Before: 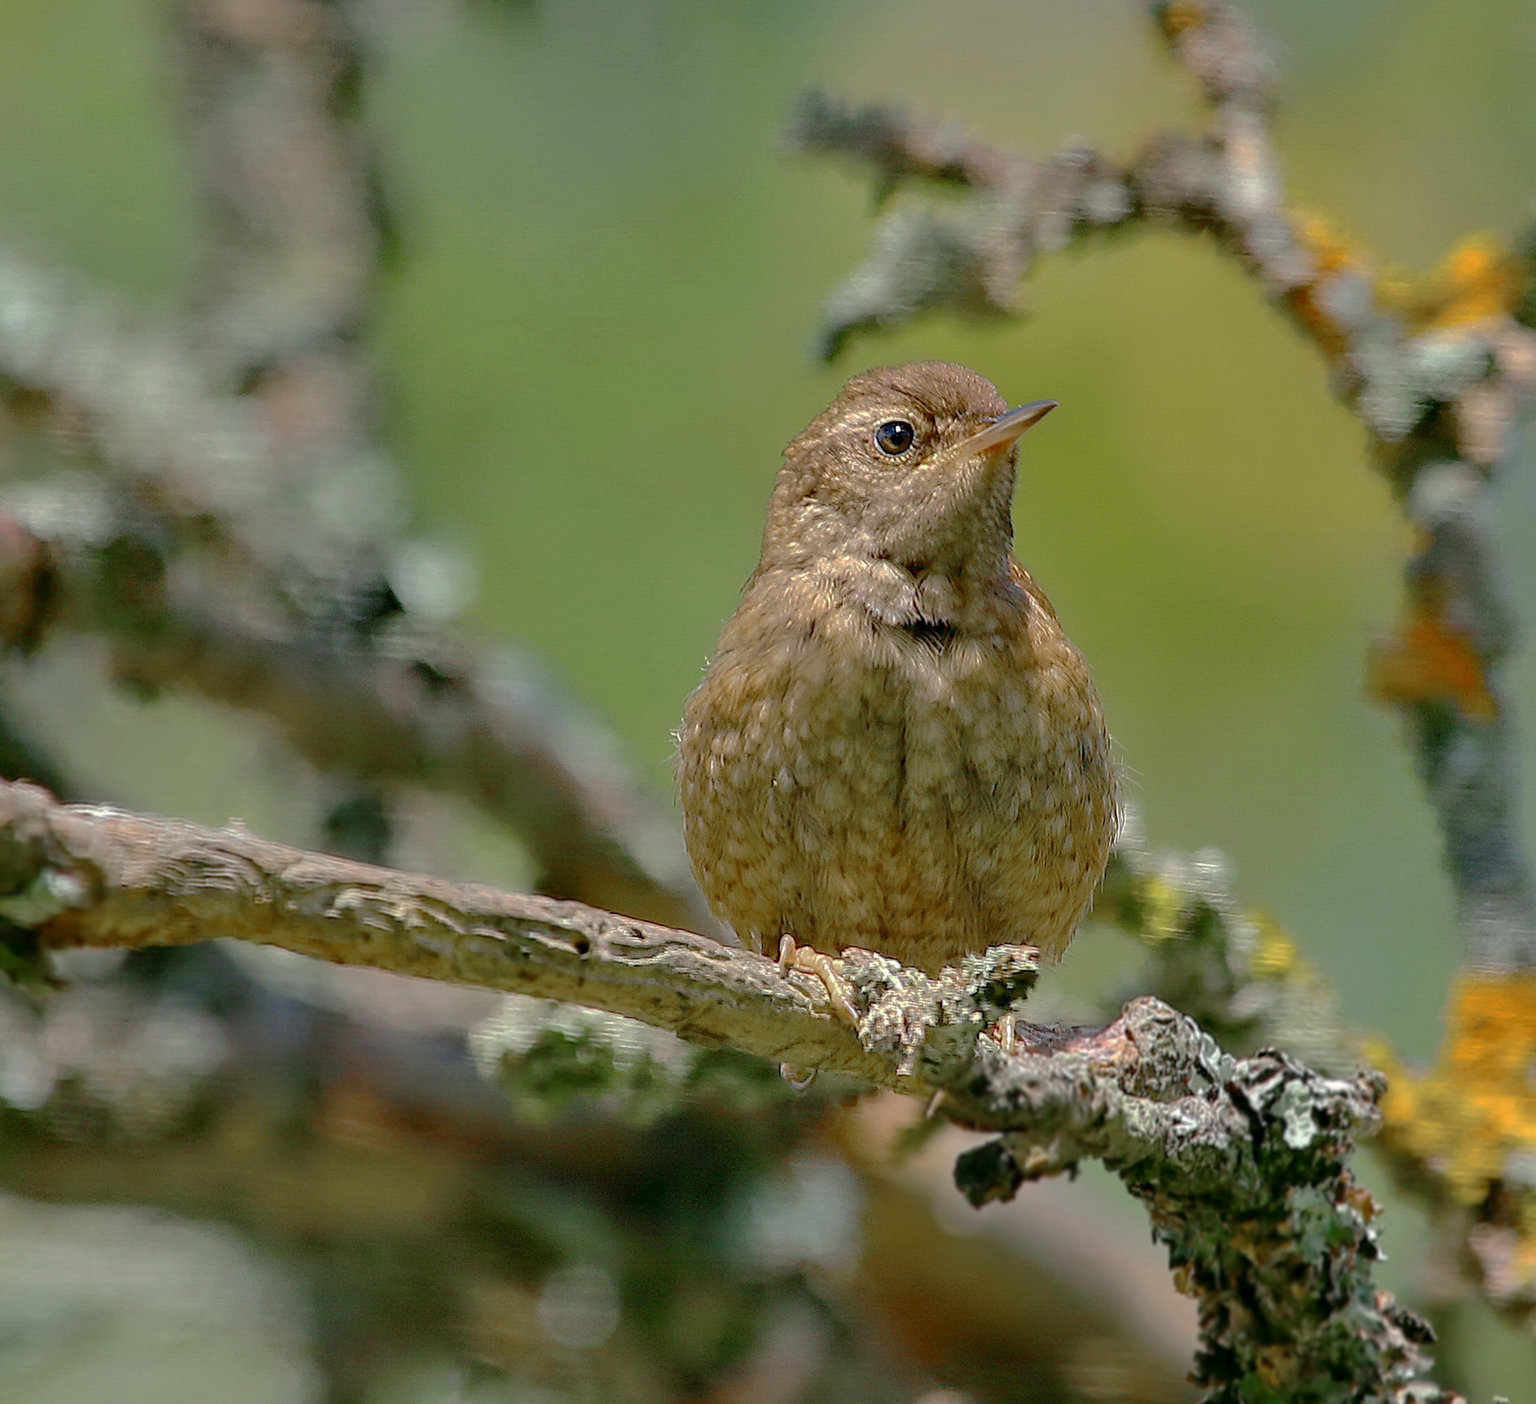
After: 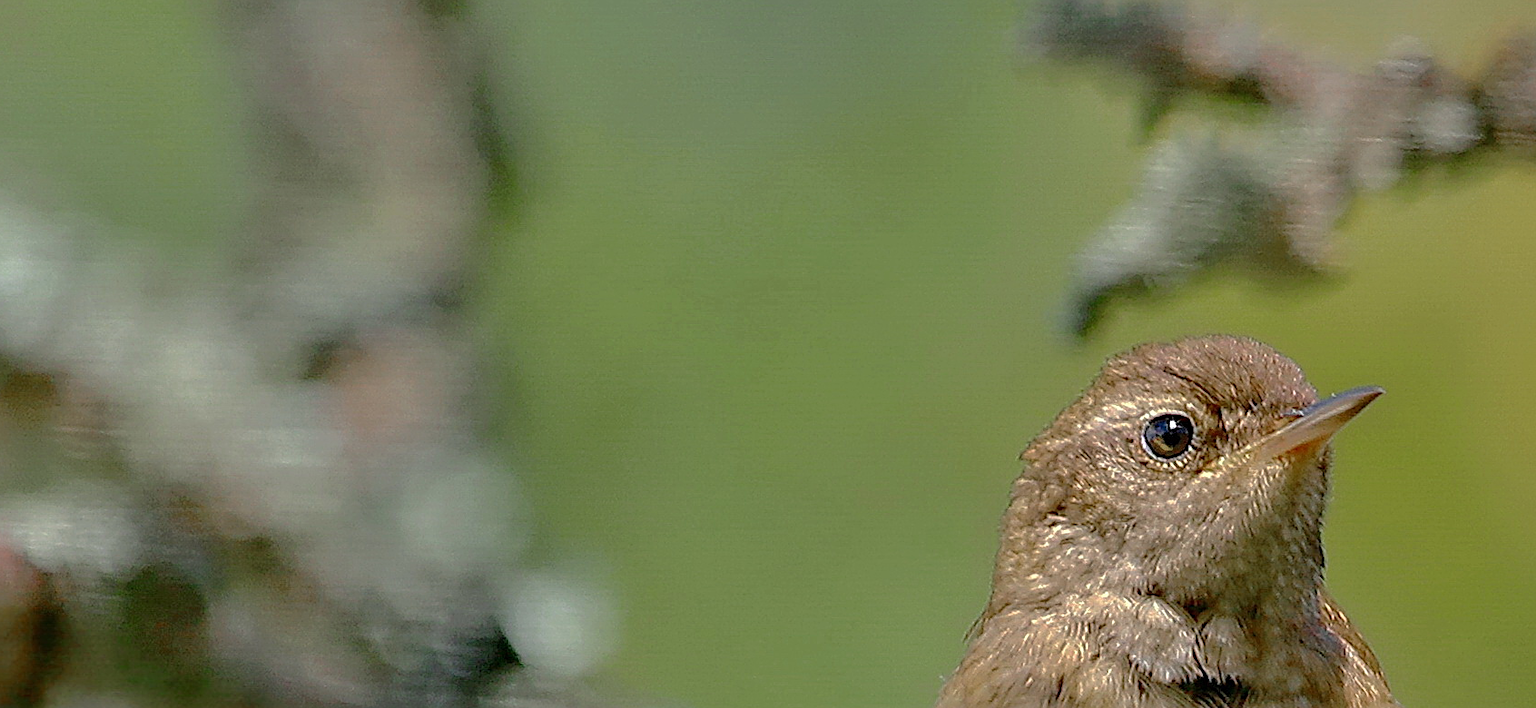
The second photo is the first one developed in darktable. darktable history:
sharpen: on, module defaults
crop: left 0.564%, top 7.642%, right 23.528%, bottom 53.995%
